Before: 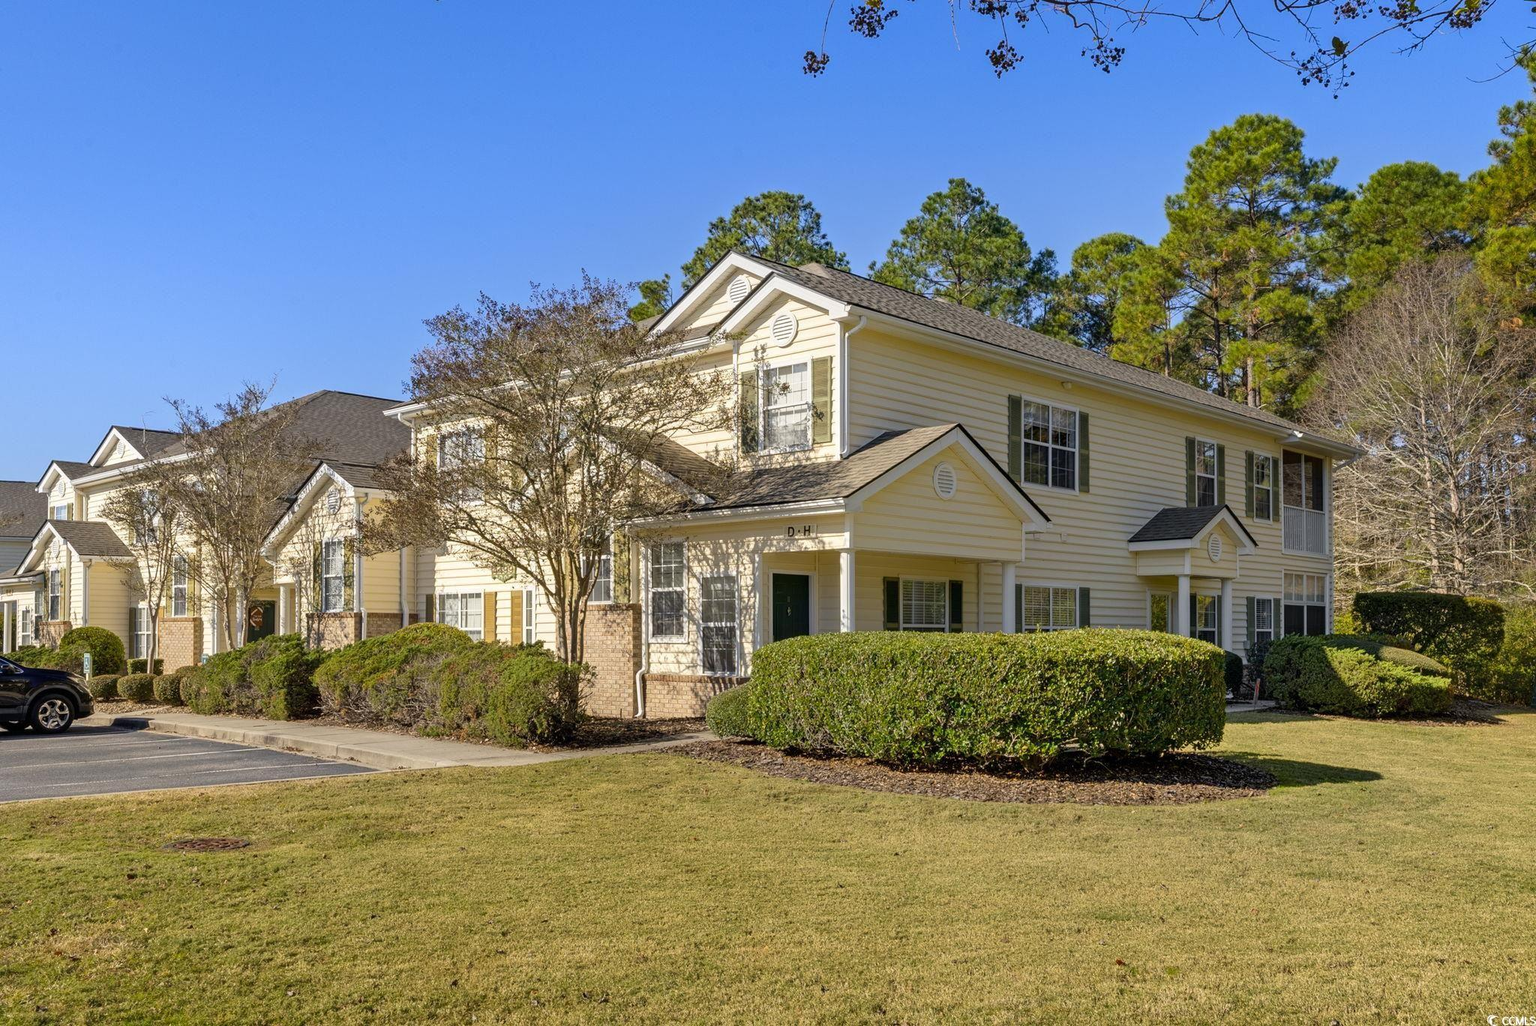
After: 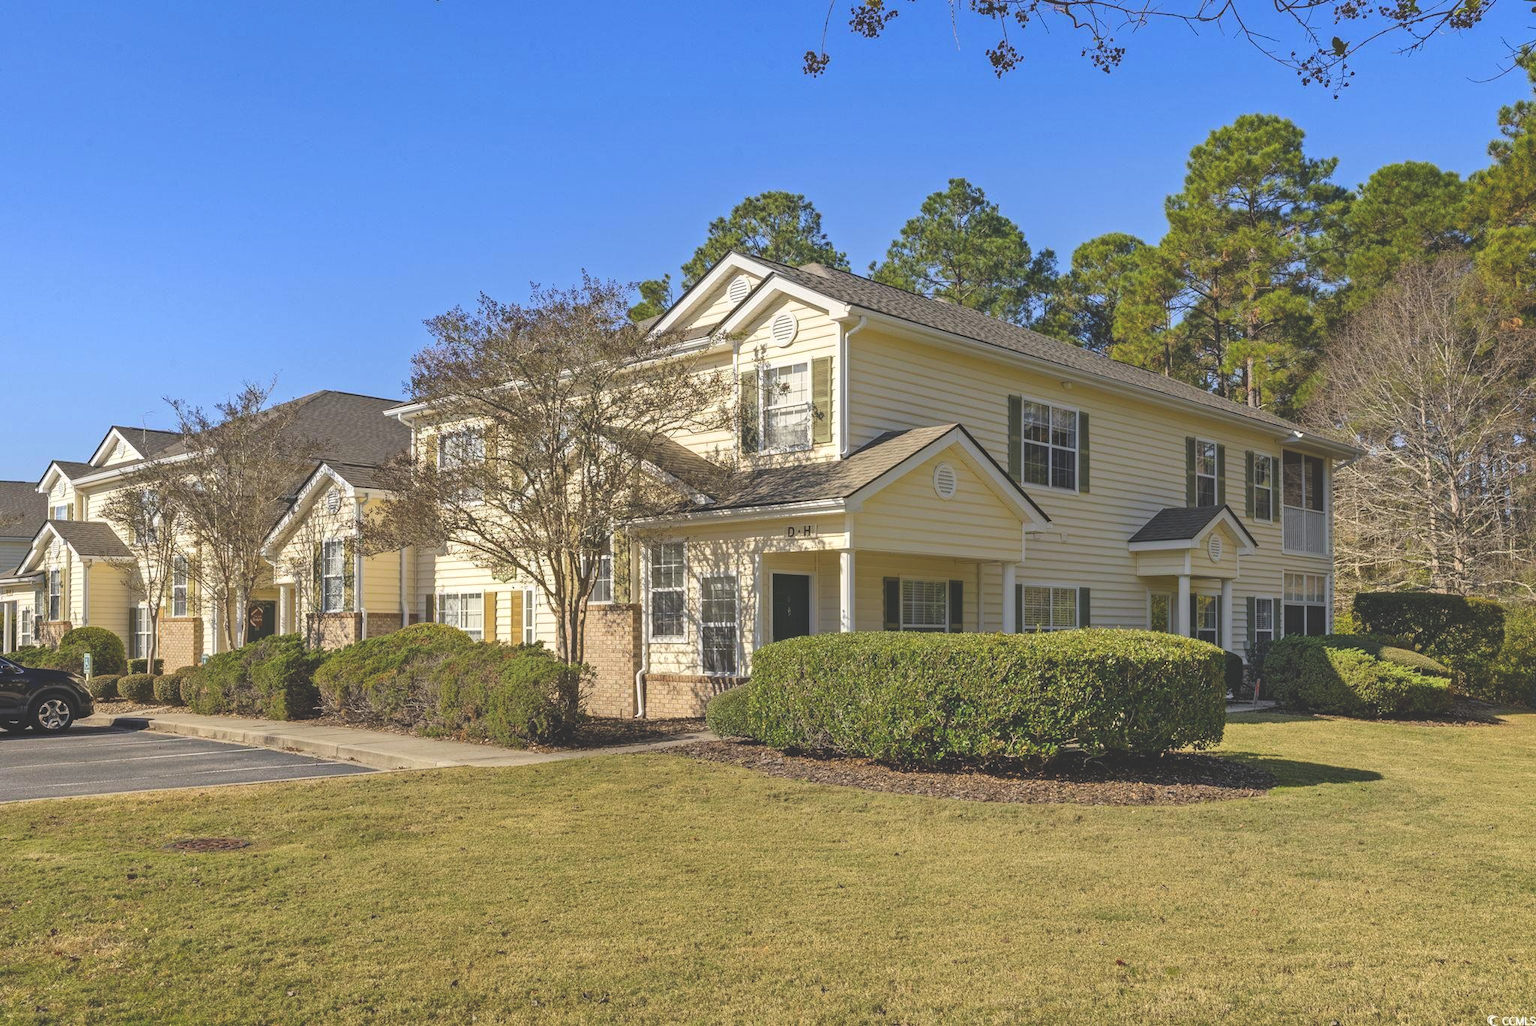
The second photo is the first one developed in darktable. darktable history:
haze removal: compatibility mode true, adaptive false
exposure: black level correction -0.029, compensate exposure bias true, compensate highlight preservation false
